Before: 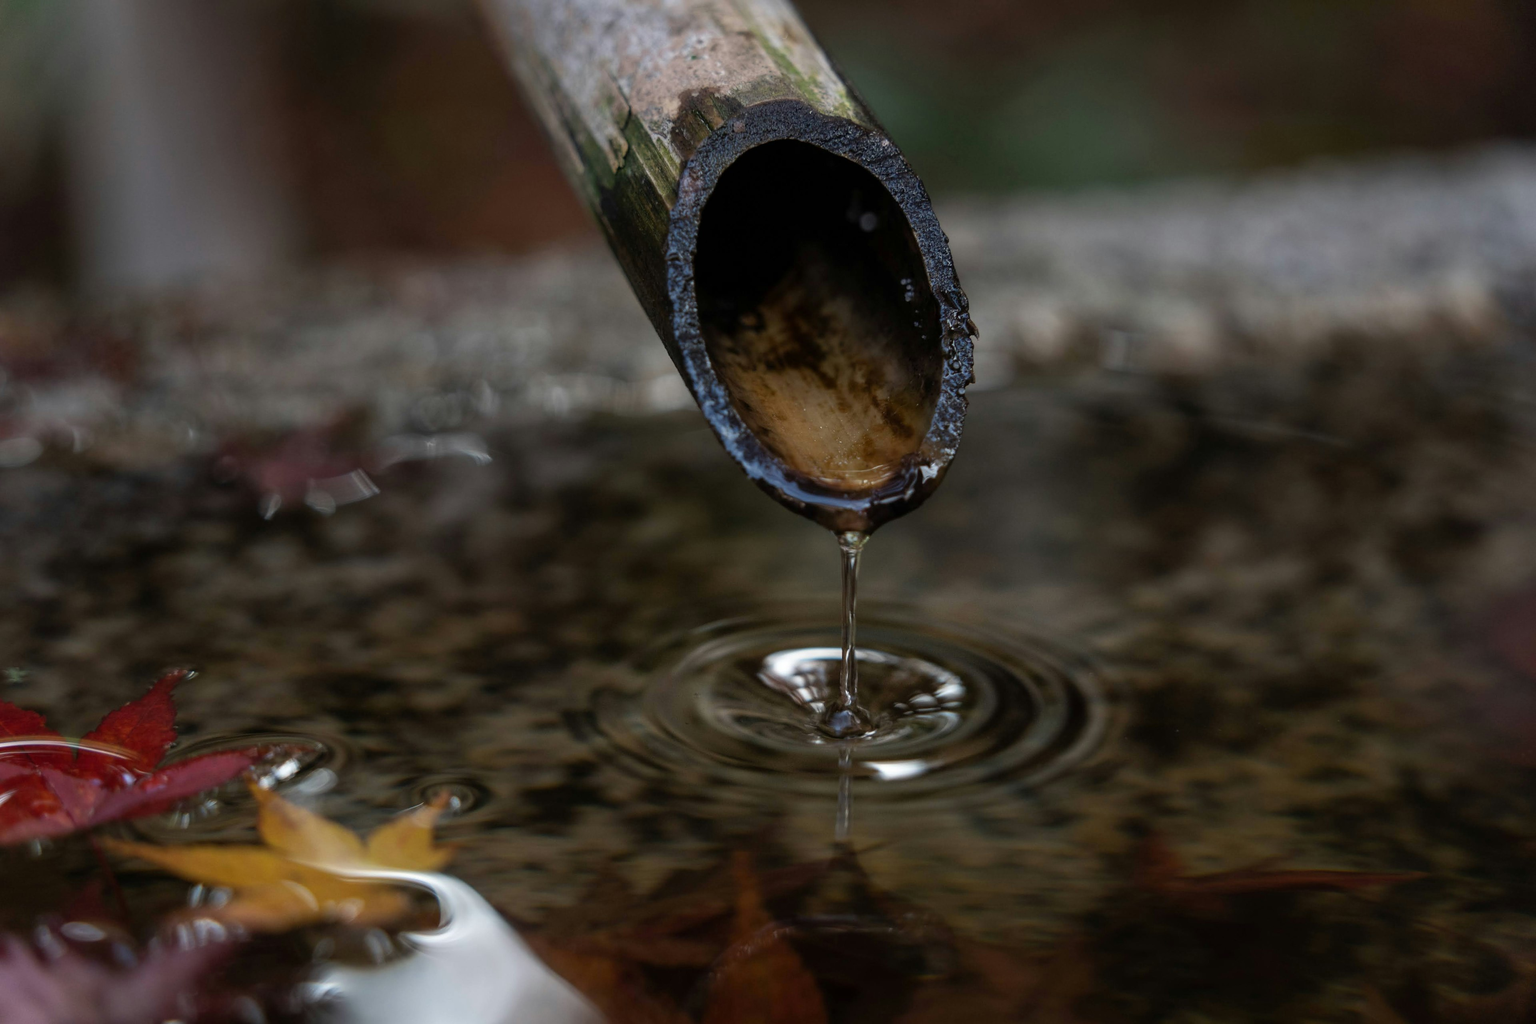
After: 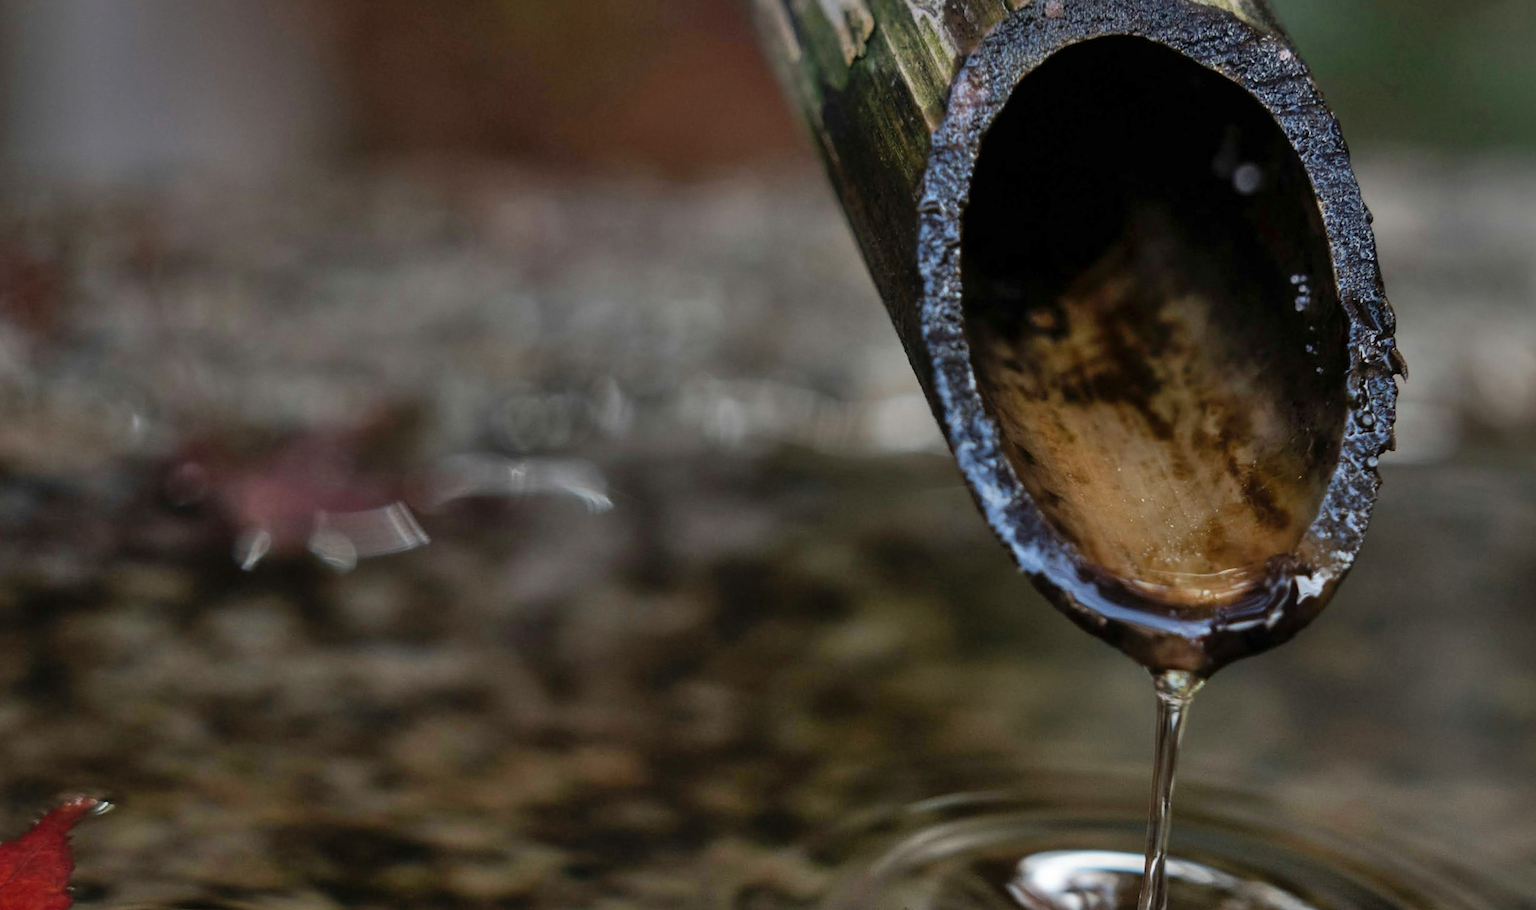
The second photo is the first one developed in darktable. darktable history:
crop and rotate: angle -4.99°, left 2.122%, top 6.945%, right 27.566%, bottom 30.519%
shadows and highlights: radius 100.41, shadows 50.55, highlights -64.36, highlights color adjustment 49.82%, soften with gaussian
